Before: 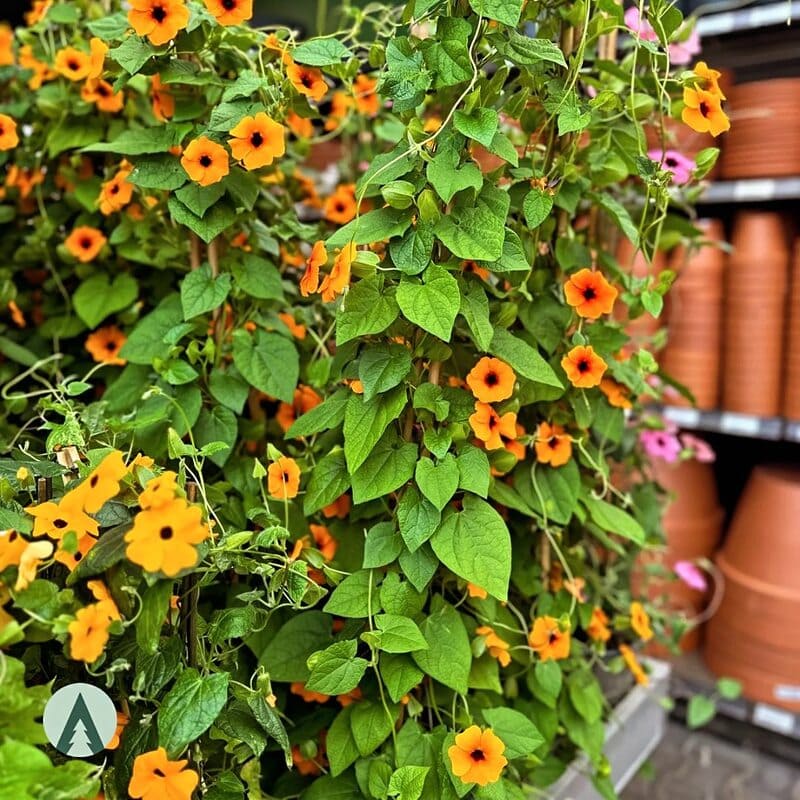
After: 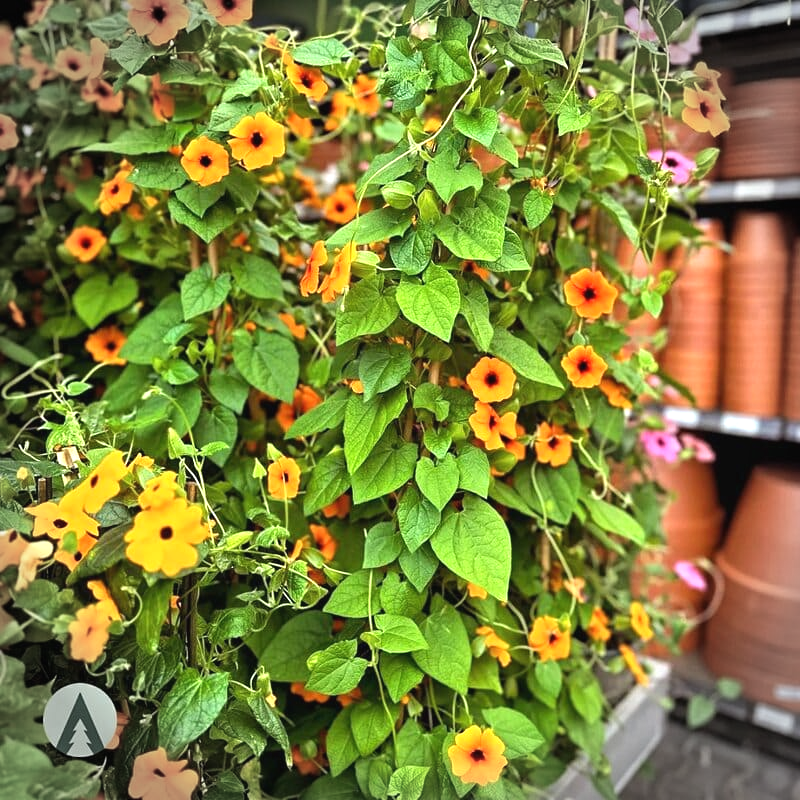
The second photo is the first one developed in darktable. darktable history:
exposure: black level correction -0.002, exposure 0.54 EV, compensate highlight preservation false
vignetting: fall-off start 88.03%, fall-off radius 24.9%
